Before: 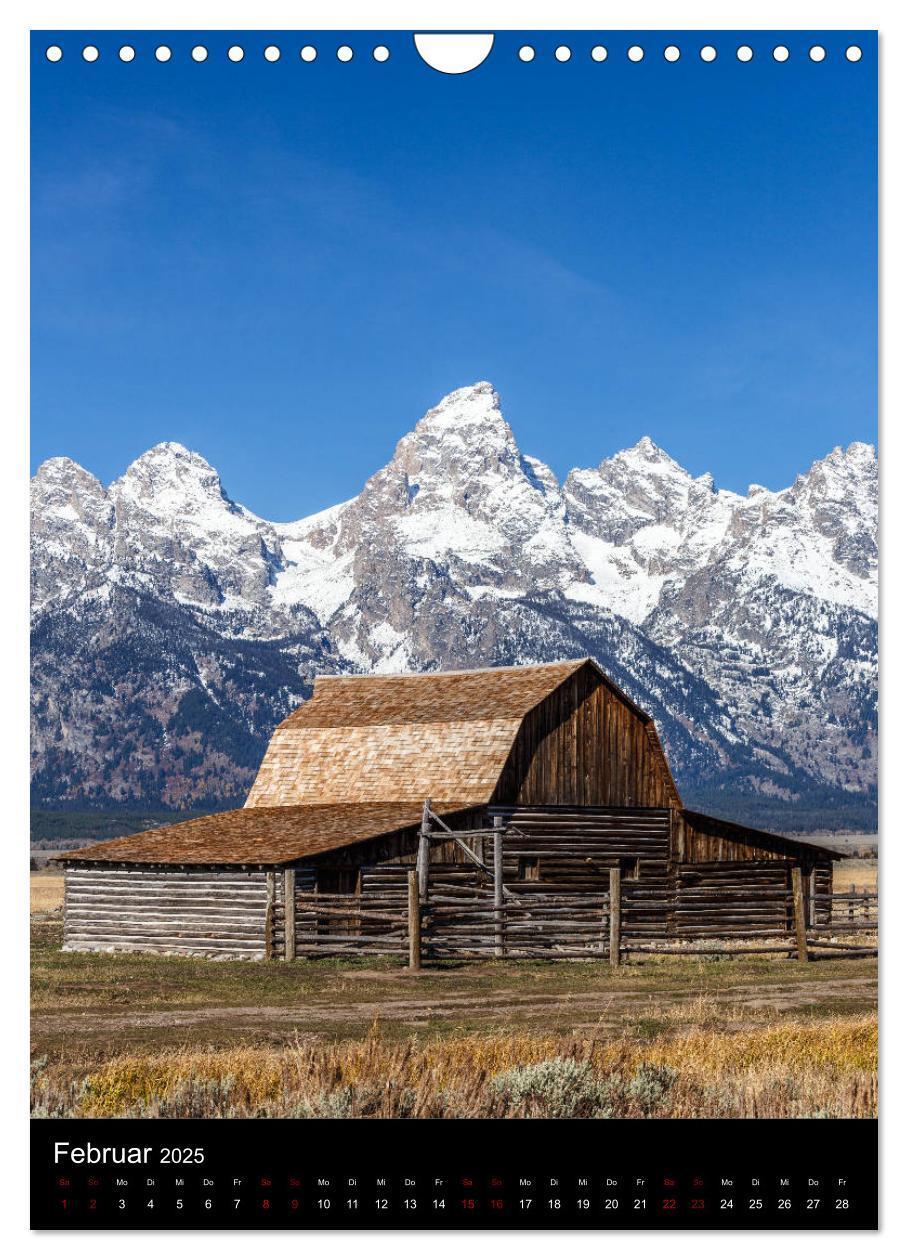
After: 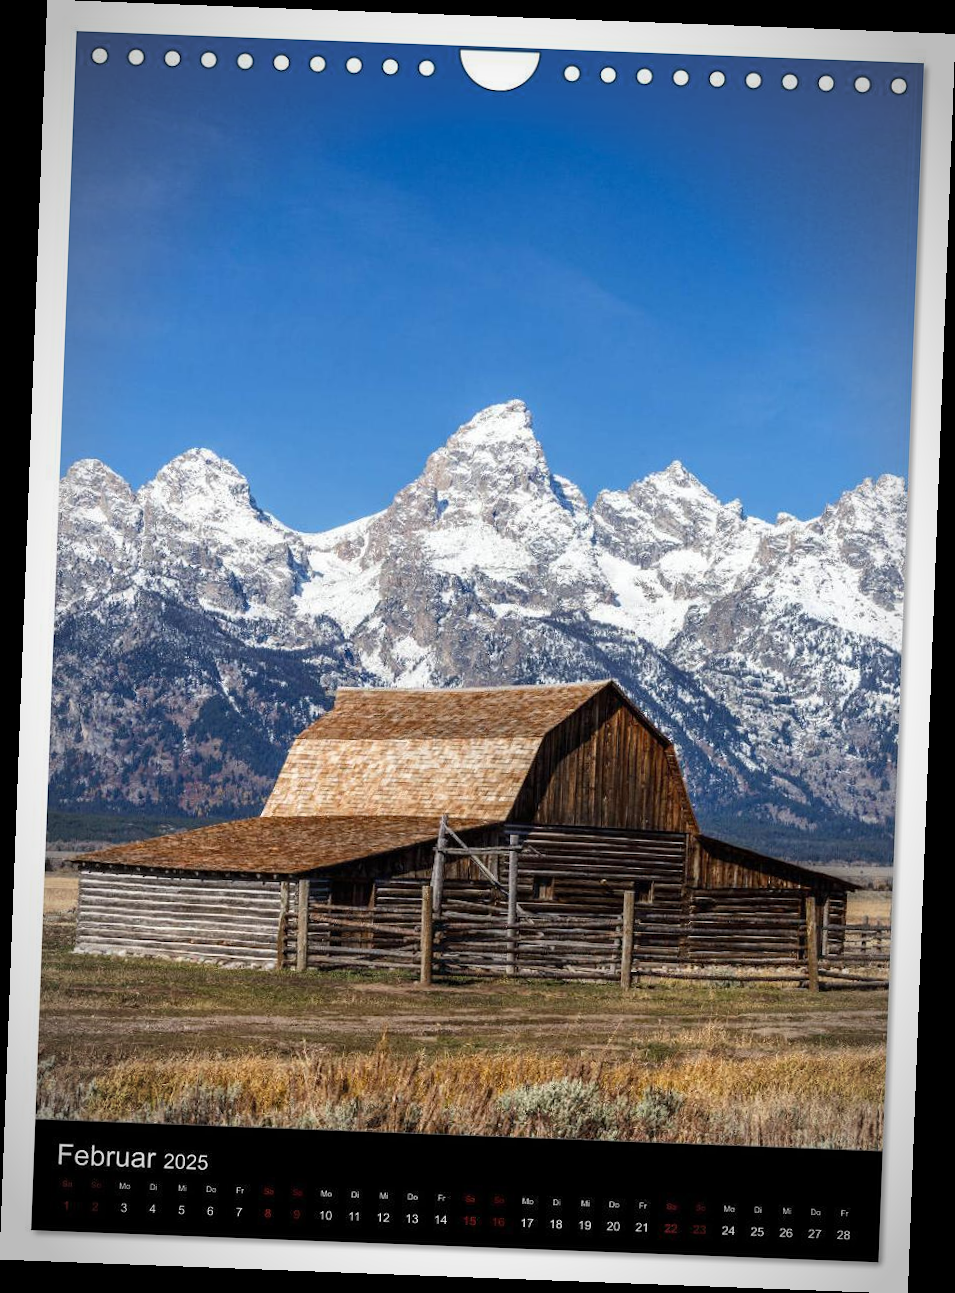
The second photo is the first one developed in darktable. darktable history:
rotate and perspective: rotation 2.17°, automatic cropping off
vignetting: automatic ratio true
